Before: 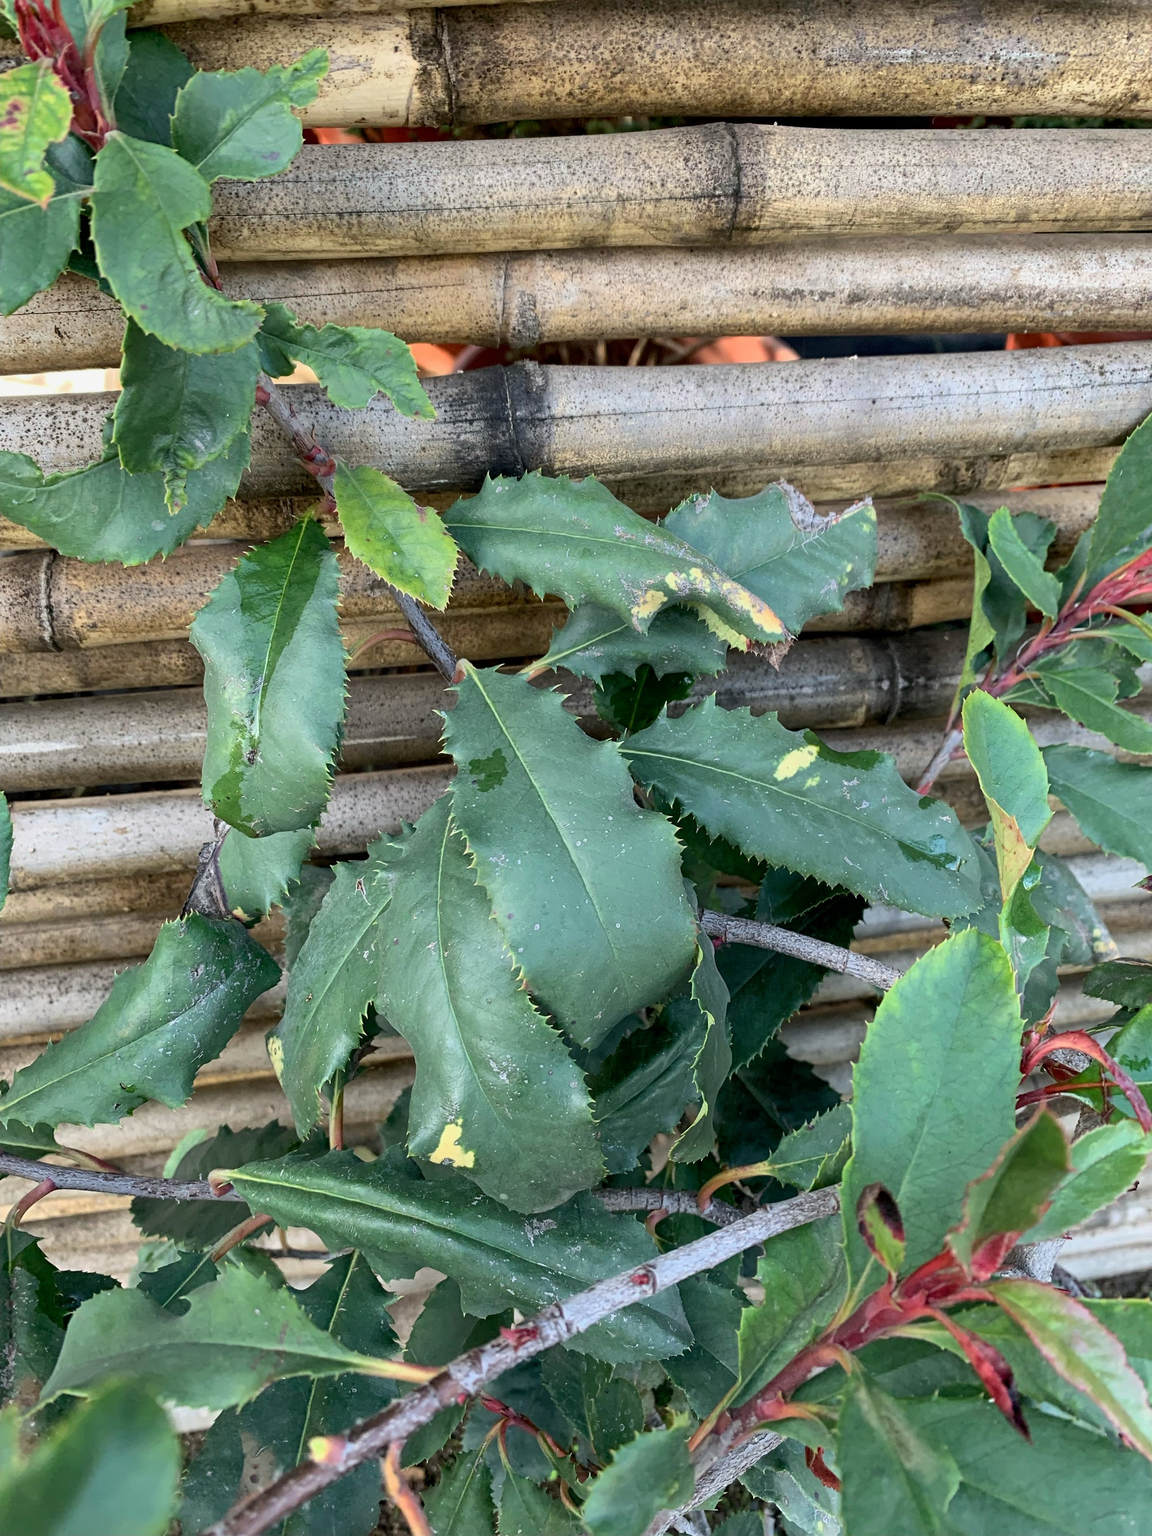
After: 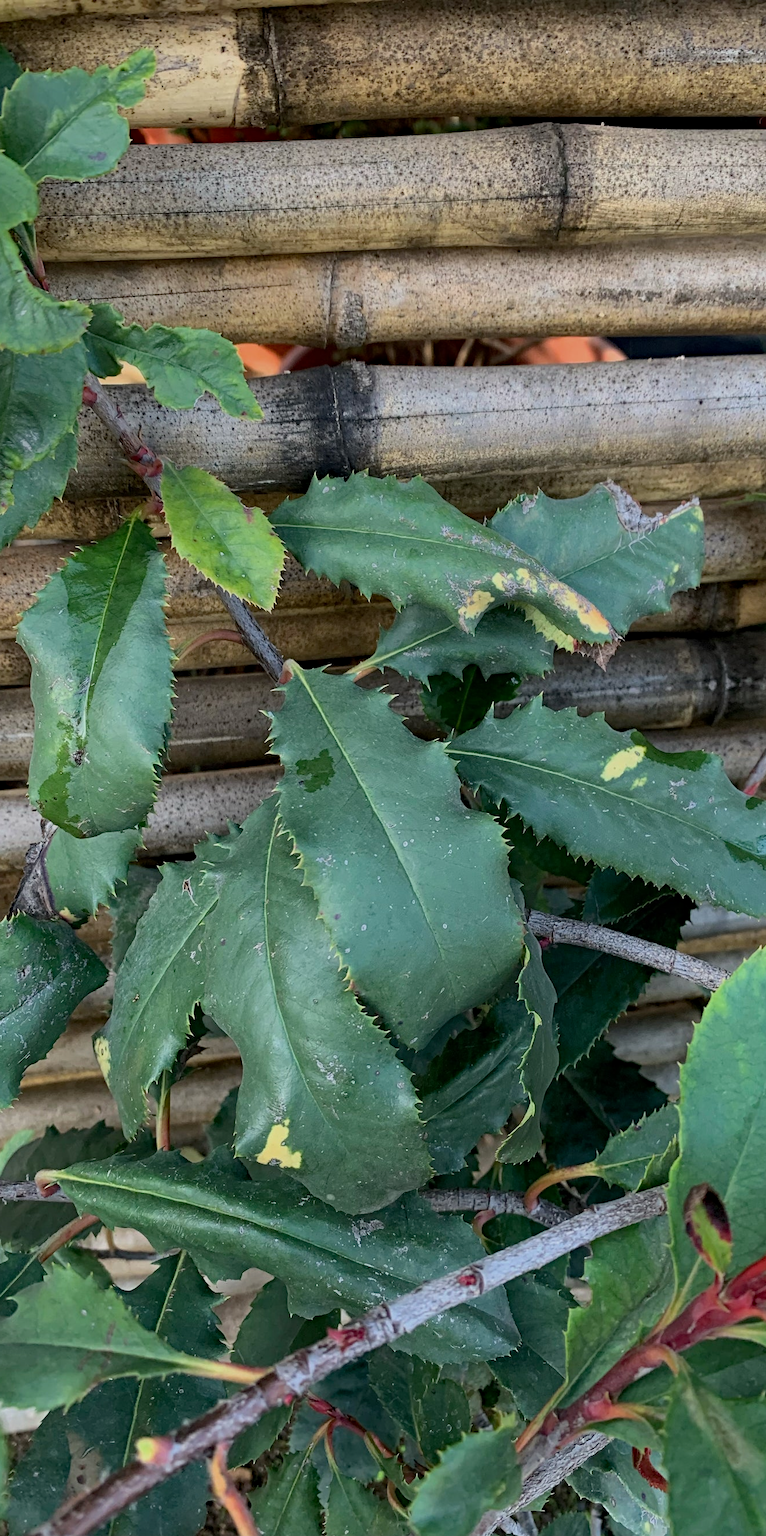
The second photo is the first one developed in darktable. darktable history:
haze removal: compatibility mode true, adaptive false
crop and rotate: left 15.08%, right 18.394%
exposure: exposure -0.393 EV, compensate exposure bias true, compensate highlight preservation false
